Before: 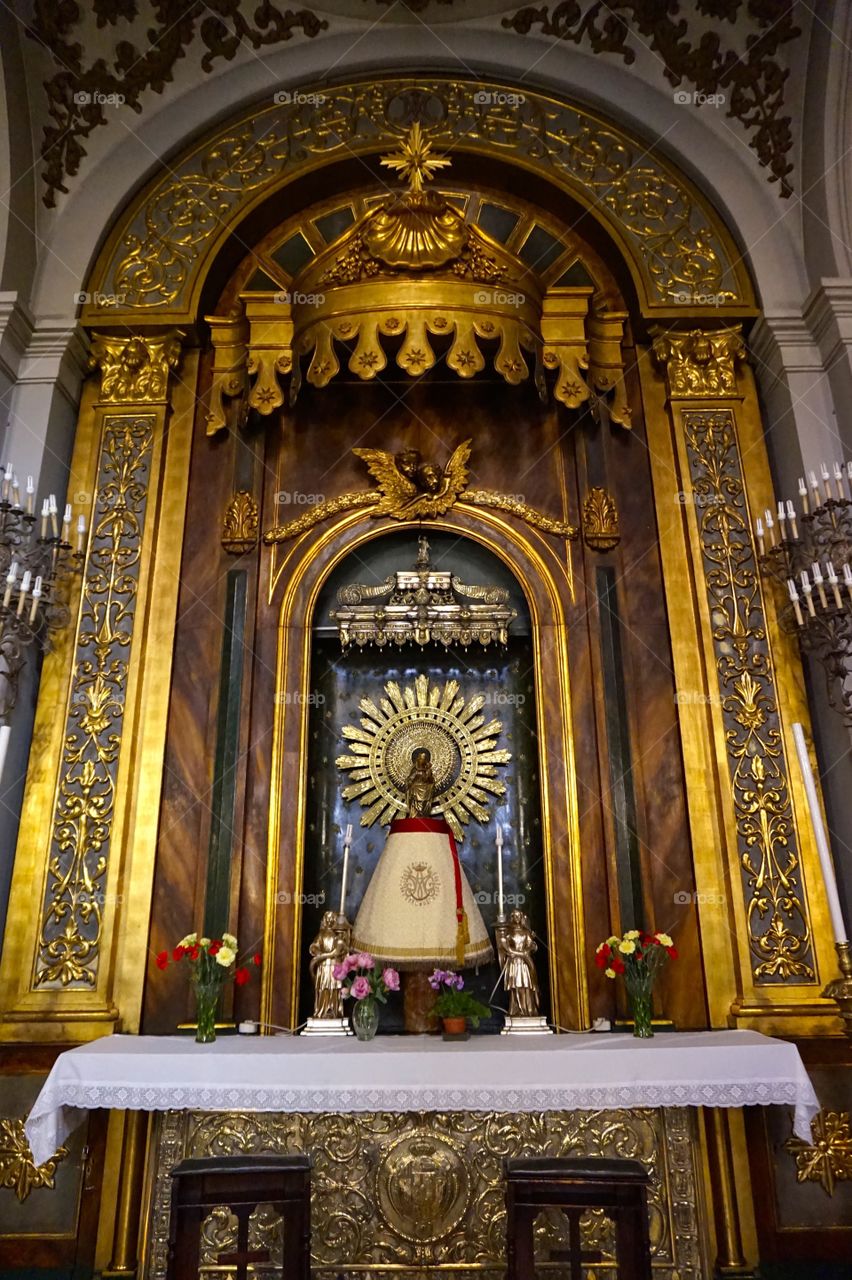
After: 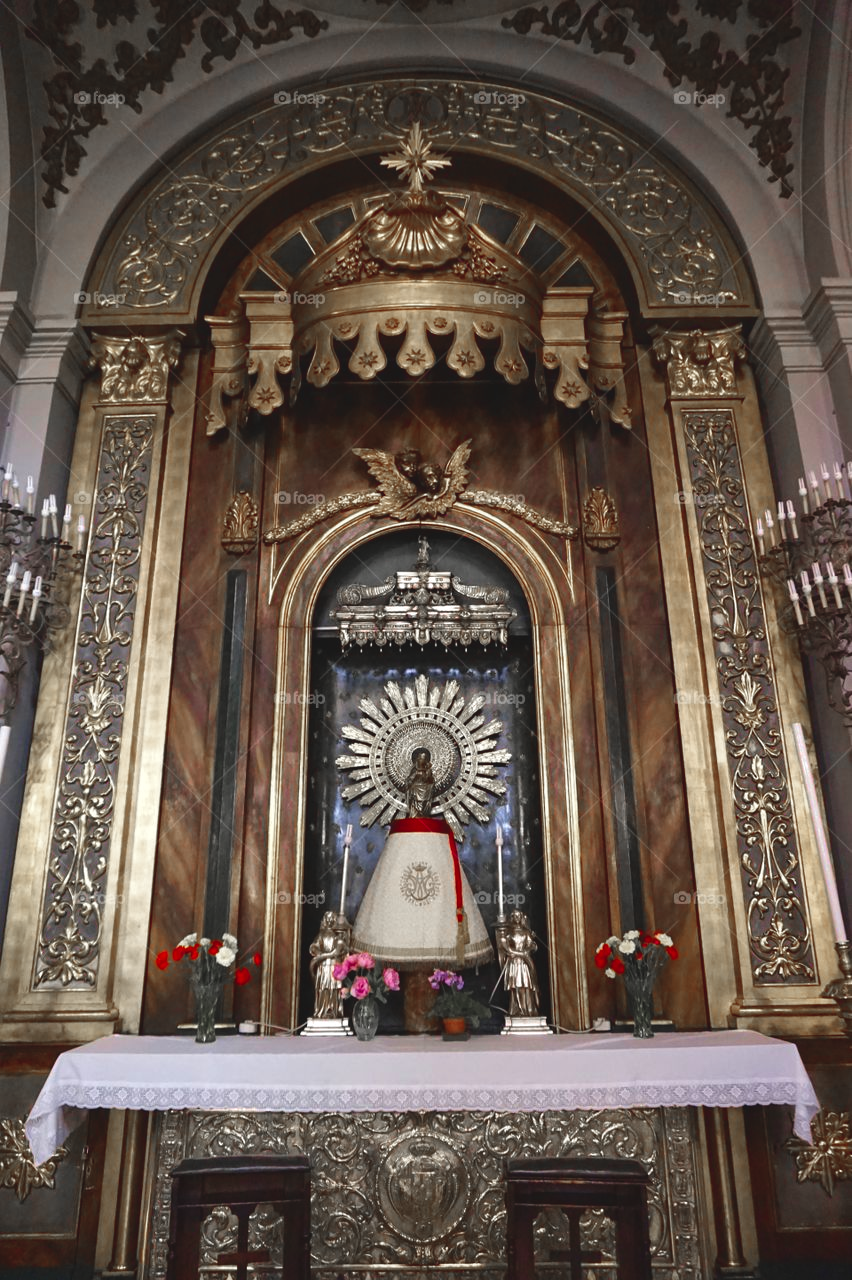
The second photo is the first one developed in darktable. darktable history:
exposure: black level correction -0.008, exposure 0.067 EV, compensate exposure bias true, compensate highlight preservation false
color zones: curves: ch1 [(0, 0.708) (0.088, 0.648) (0.245, 0.187) (0.429, 0.326) (0.571, 0.498) (0.714, 0.5) (0.857, 0.5) (1, 0.708)], mix 25.56%
